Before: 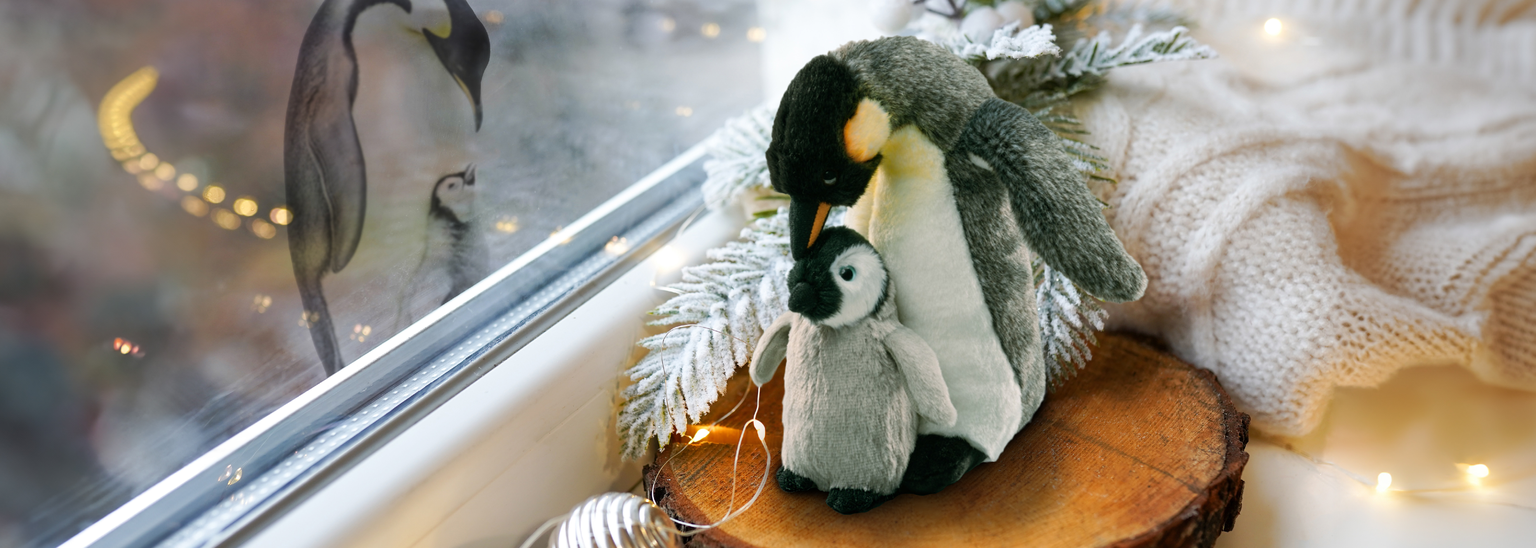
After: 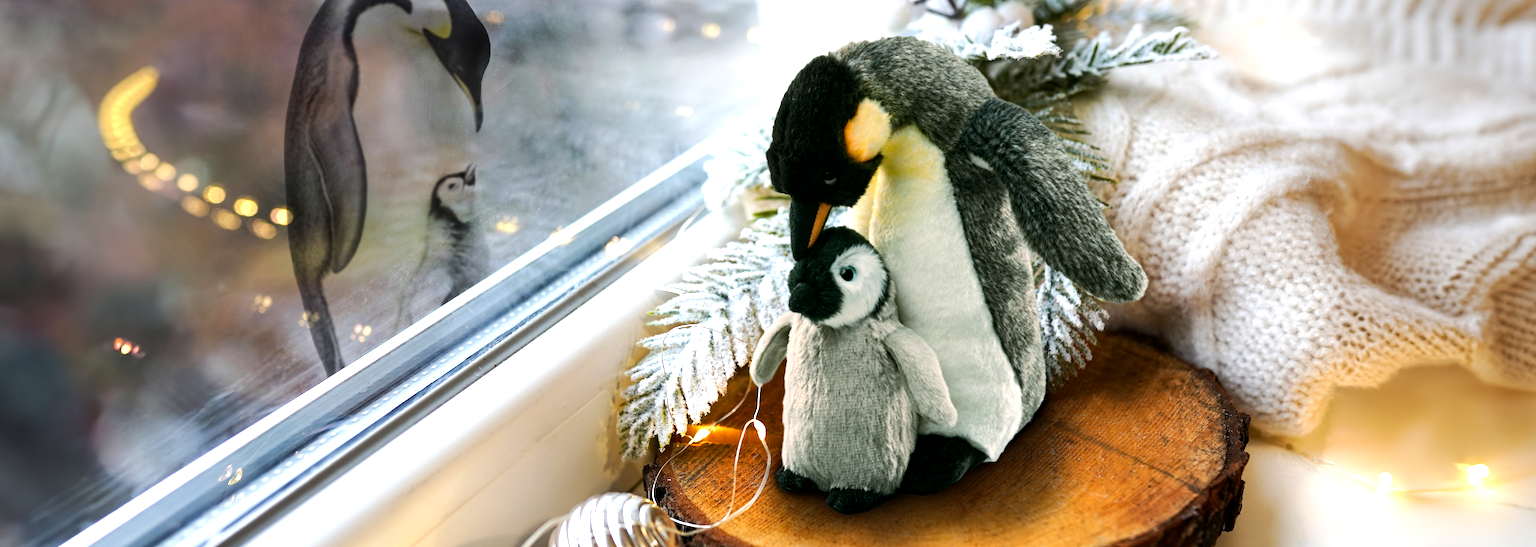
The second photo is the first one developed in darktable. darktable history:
tone equalizer: -8 EV -0.75 EV, -7 EV -0.7 EV, -6 EV -0.6 EV, -5 EV -0.4 EV, -3 EV 0.4 EV, -2 EV 0.6 EV, -1 EV 0.7 EV, +0 EV 0.75 EV, edges refinement/feathering 500, mask exposure compensation -1.57 EV, preserve details no
exposure: black level correction 0.001, compensate highlight preservation false
haze removal: compatibility mode true, adaptive false
